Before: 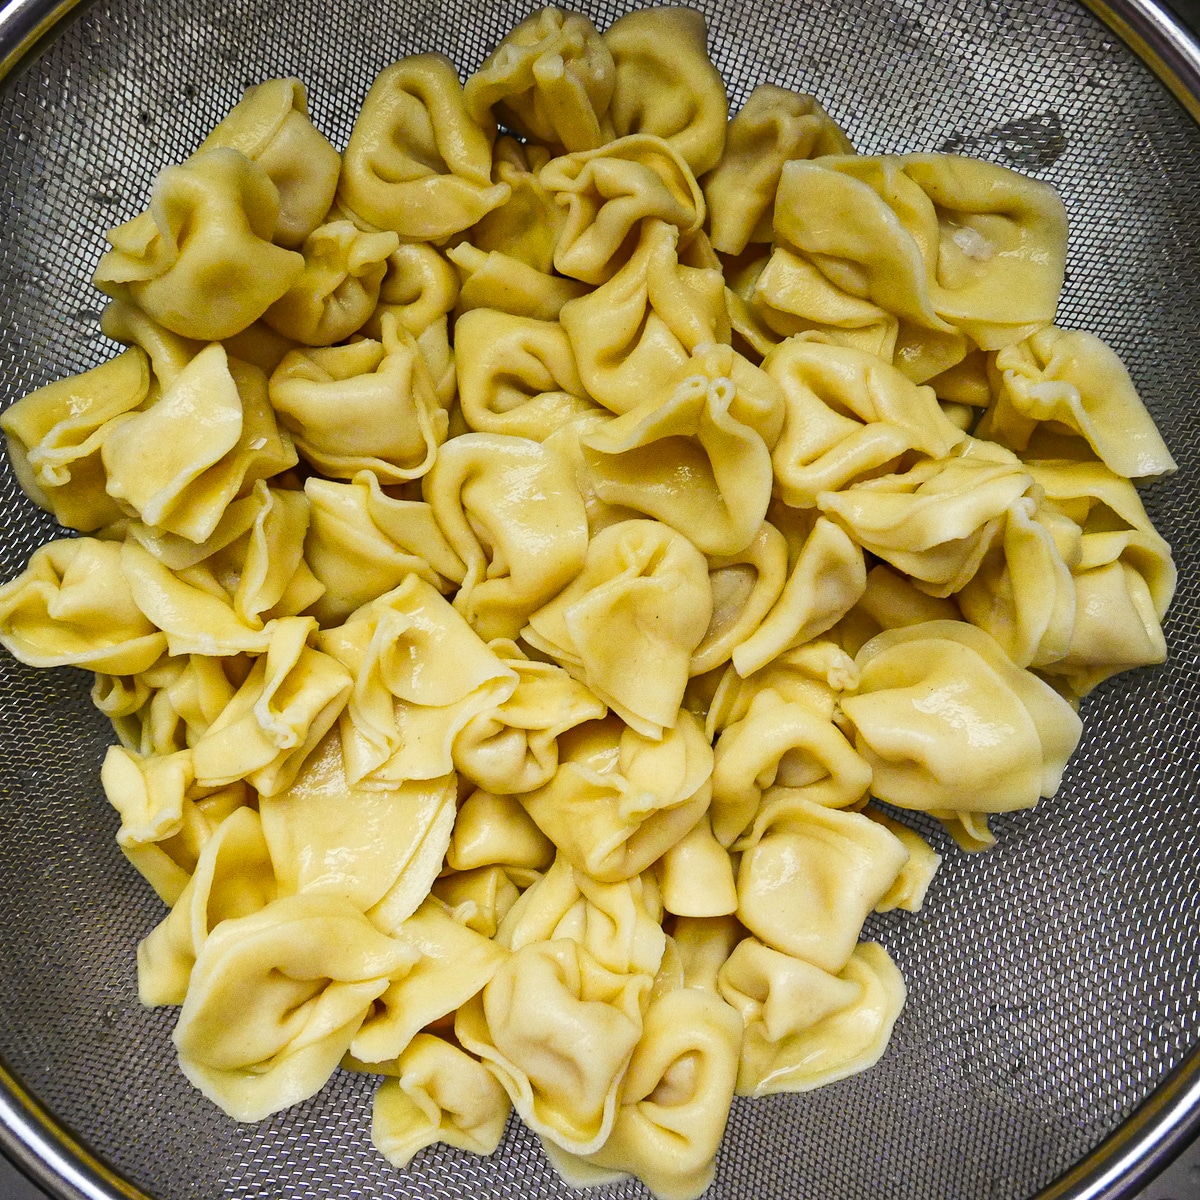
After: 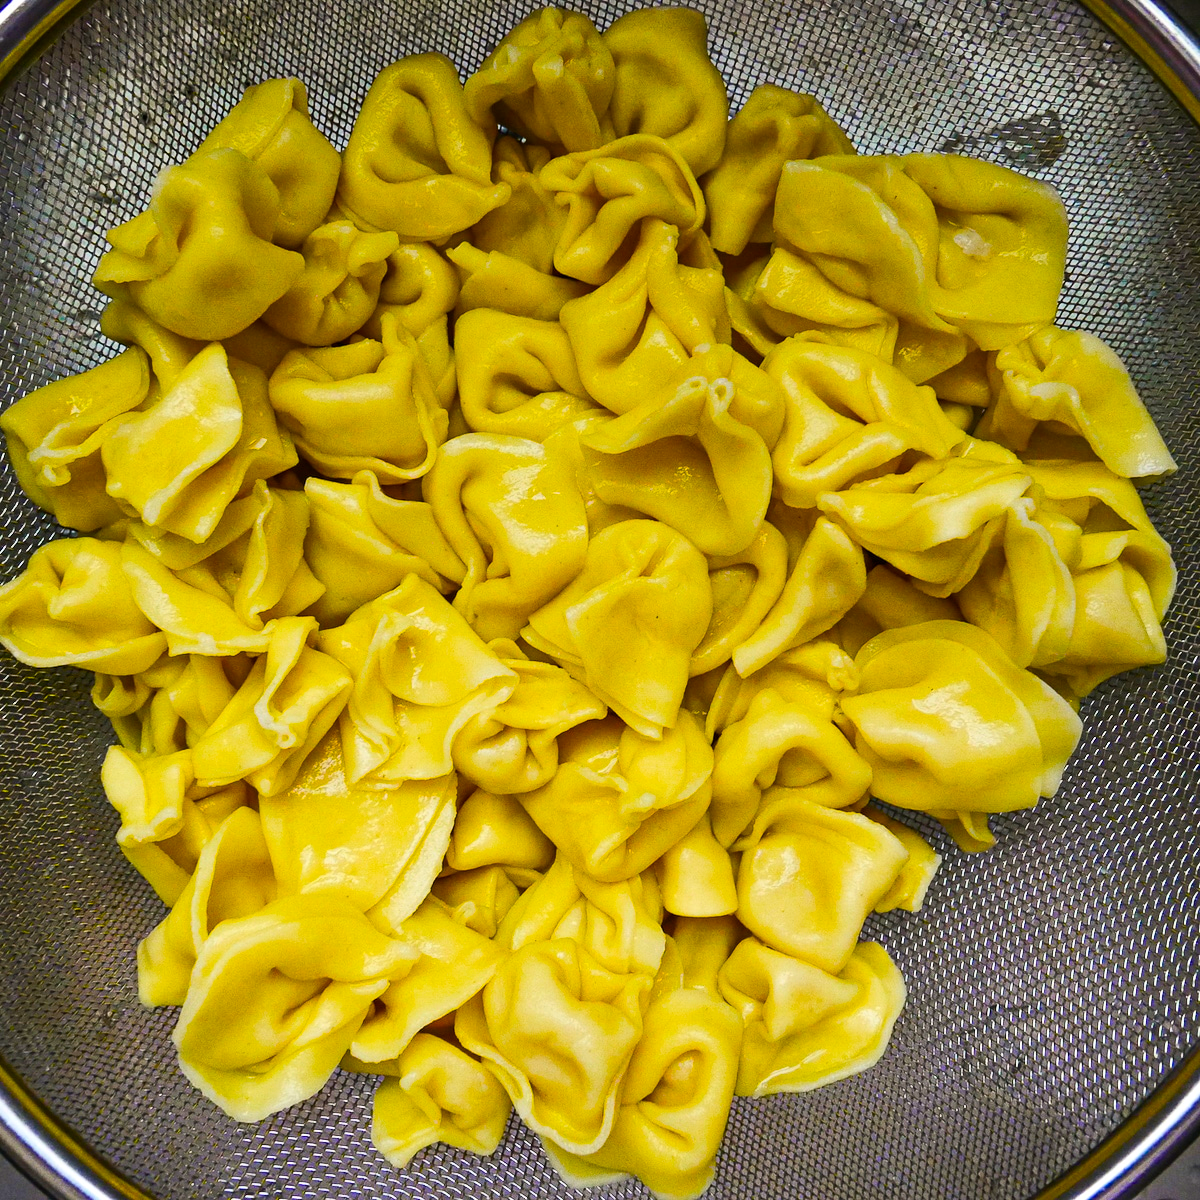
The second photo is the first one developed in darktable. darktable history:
color balance rgb: shadows lift › hue 87.86°, perceptual saturation grading › global saturation 40.291%, global vibrance 50.831%
